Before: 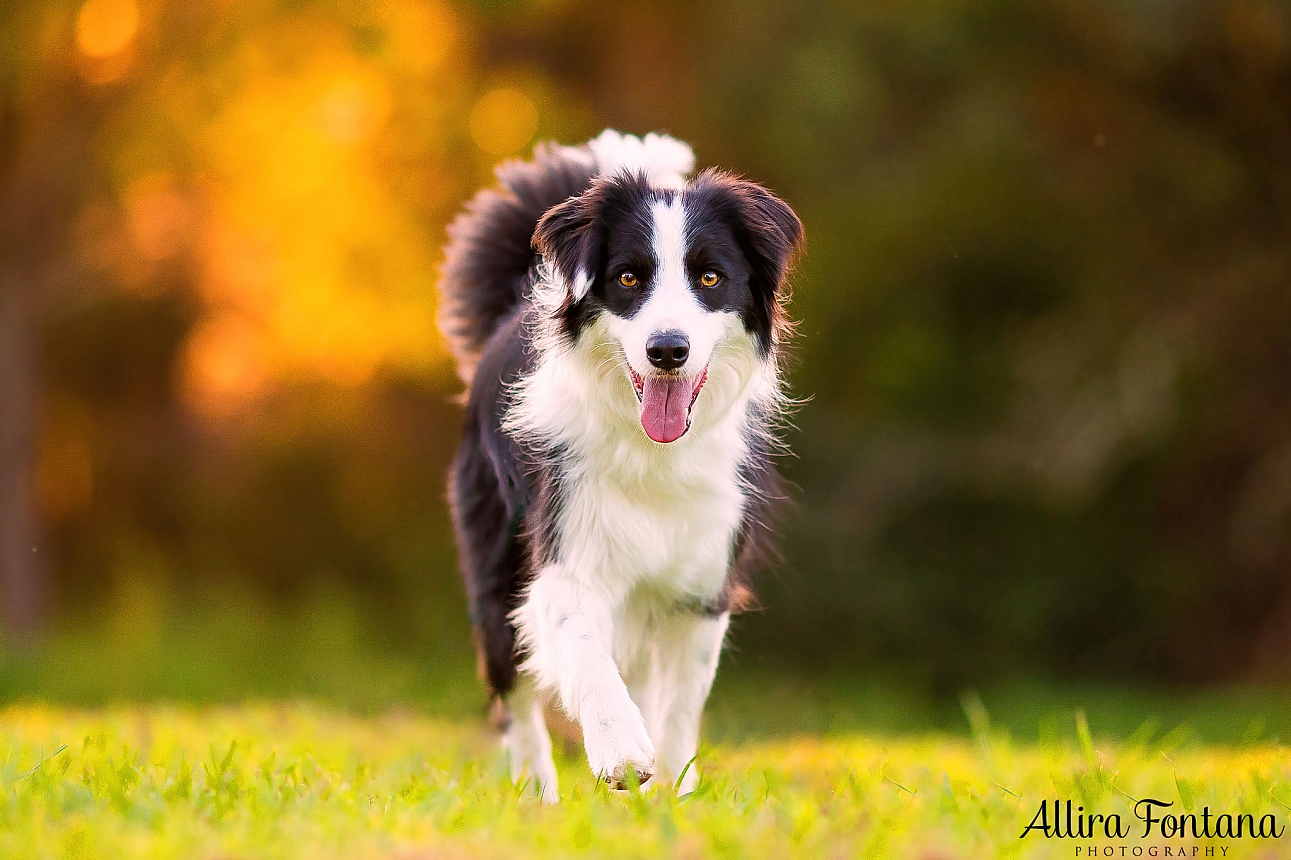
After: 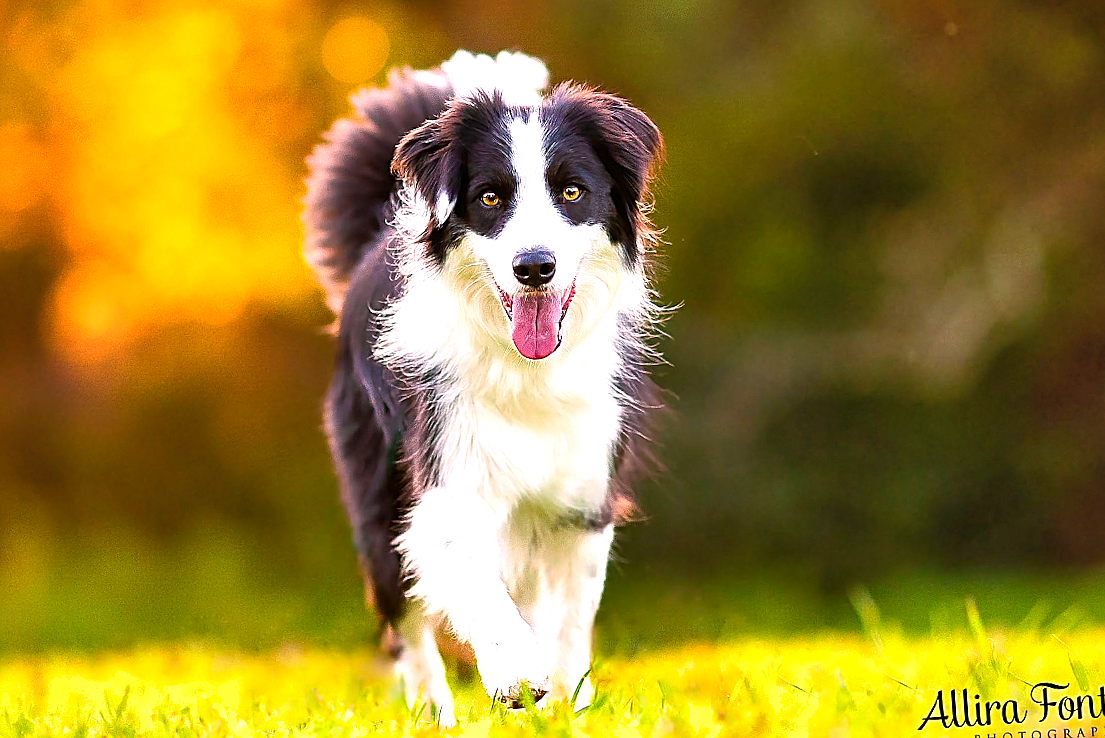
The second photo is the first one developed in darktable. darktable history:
sharpen: on, module defaults
color correction: highlights a* -0.086, highlights b* -5.28, shadows a* -0.121, shadows b* -0.077
crop and rotate: angle 3.83°, left 5.995%, top 5.694%
color balance rgb: shadows lift › hue 84.56°, highlights gain › luminance 1.199%, highlights gain › chroma 0.487%, highlights gain › hue 41.66°, linear chroma grading › global chroma 15.069%, perceptual saturation grading › global saturation 0.582%
exposure: exposure 0.609 EV, compensate exposure bias true, compensate highlight preservation false
shadows and highlights: soften with gaussian
